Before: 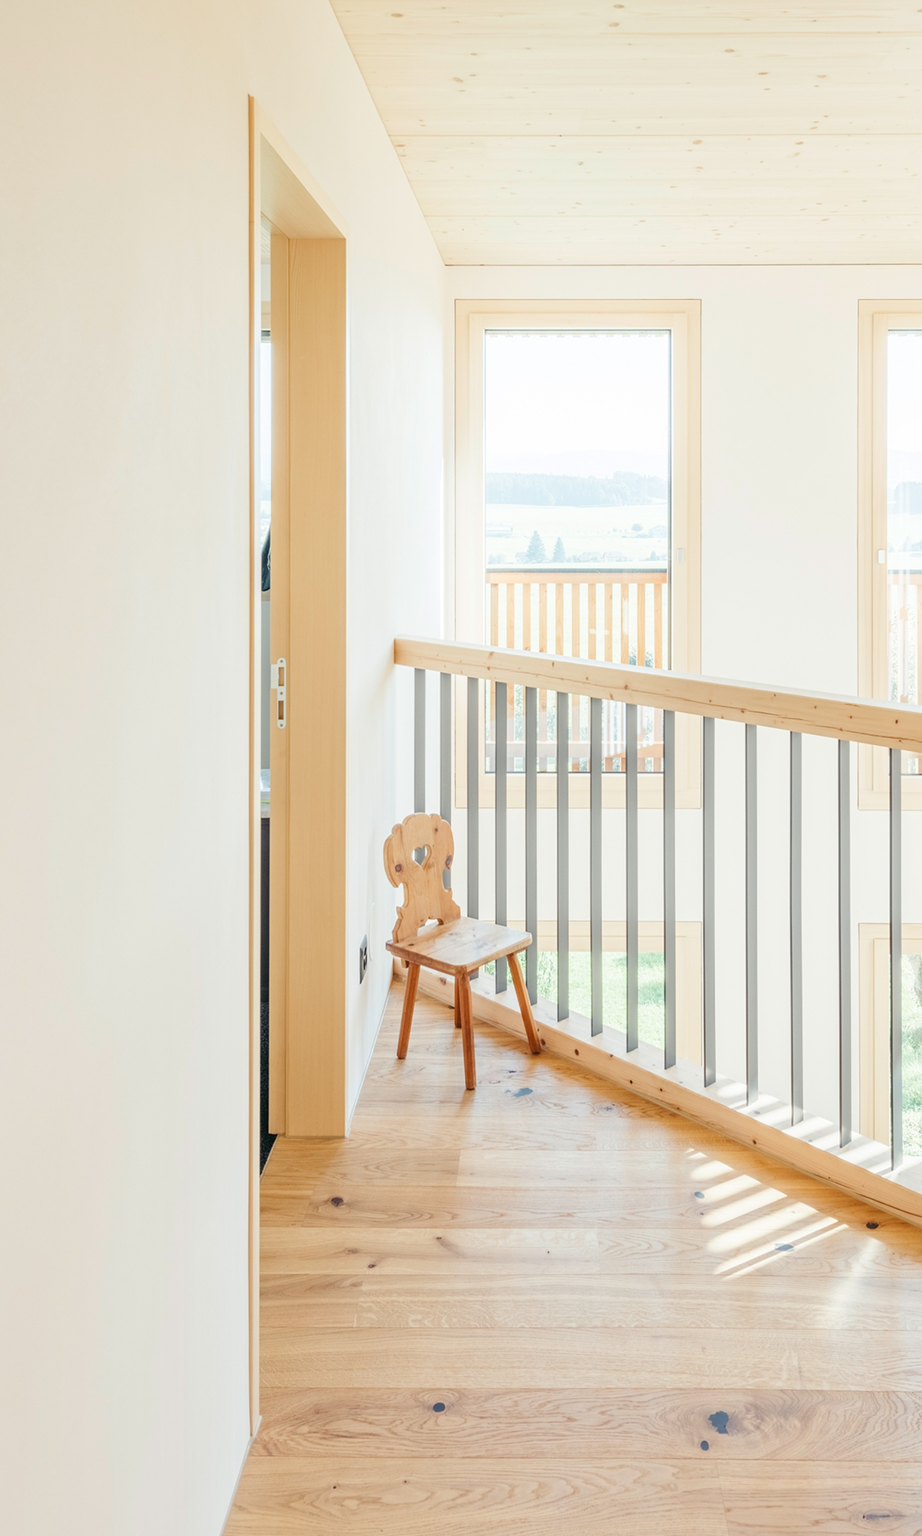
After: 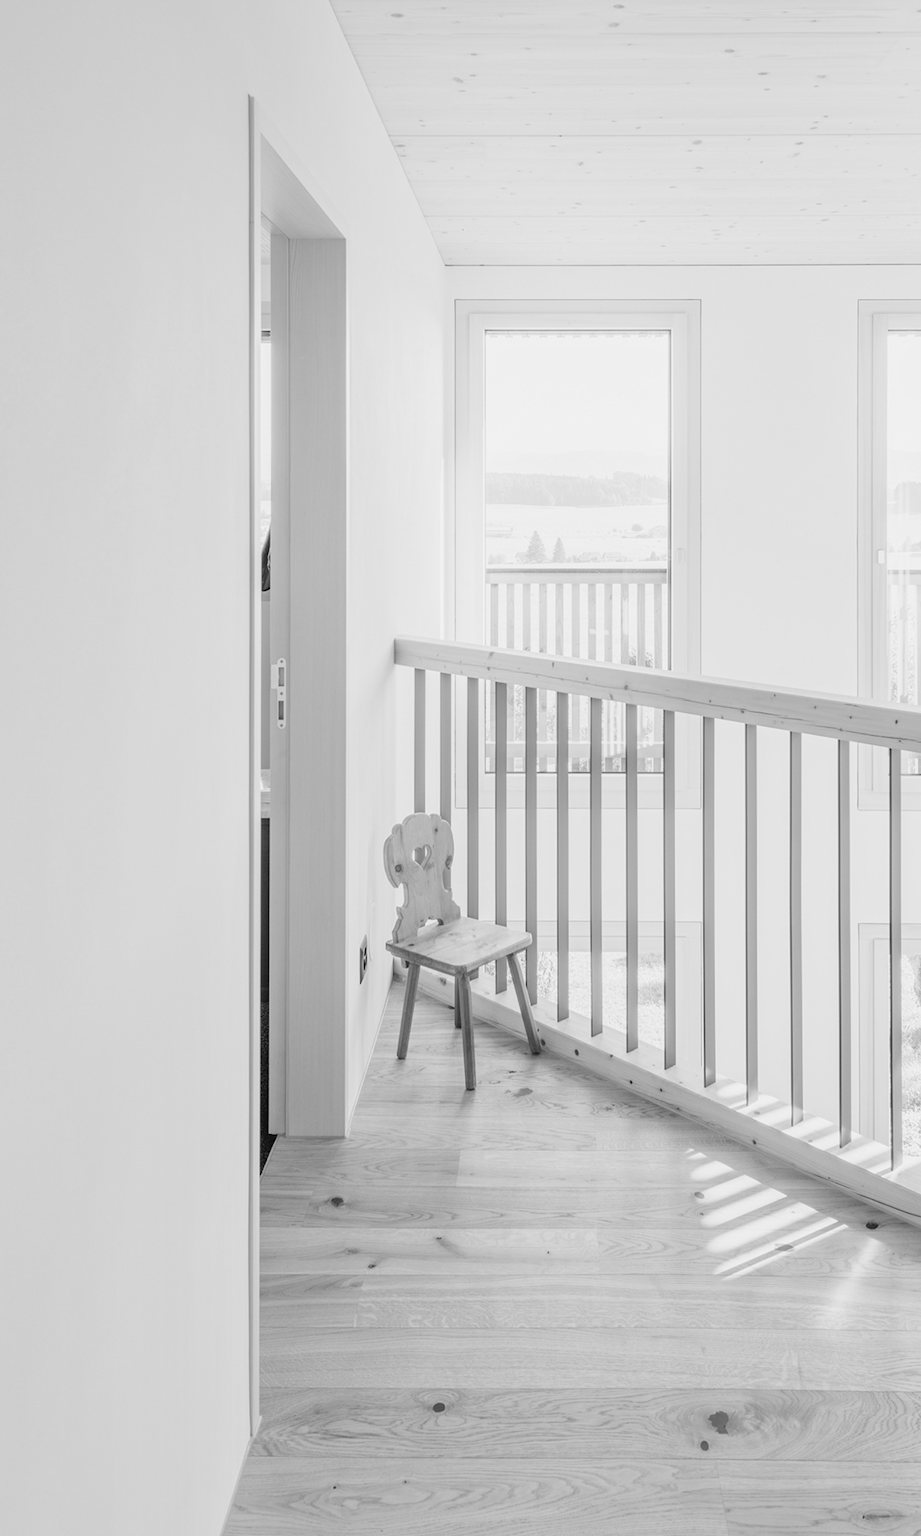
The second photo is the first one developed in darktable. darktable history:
monochrome: a -71.75, b 75.82
white balance: red 1.029, blue 0.92
